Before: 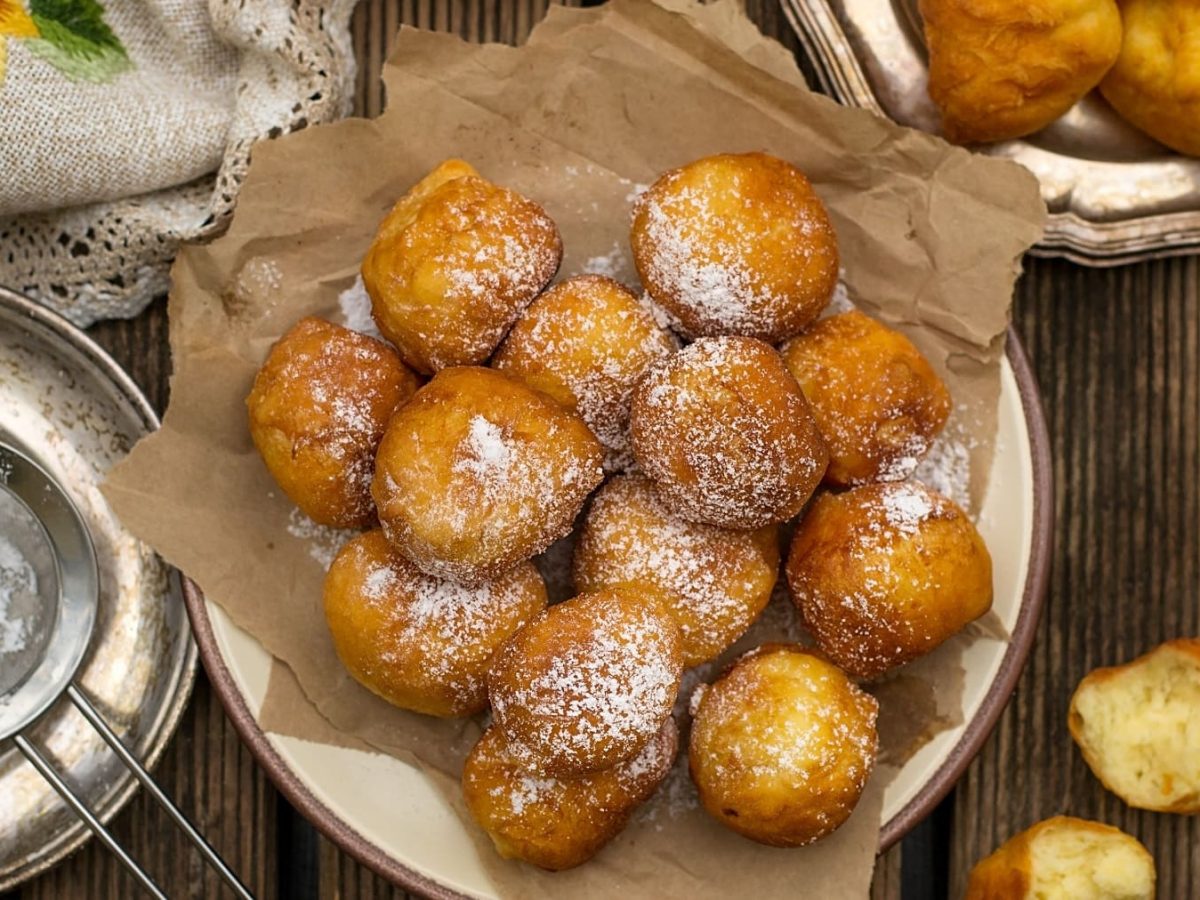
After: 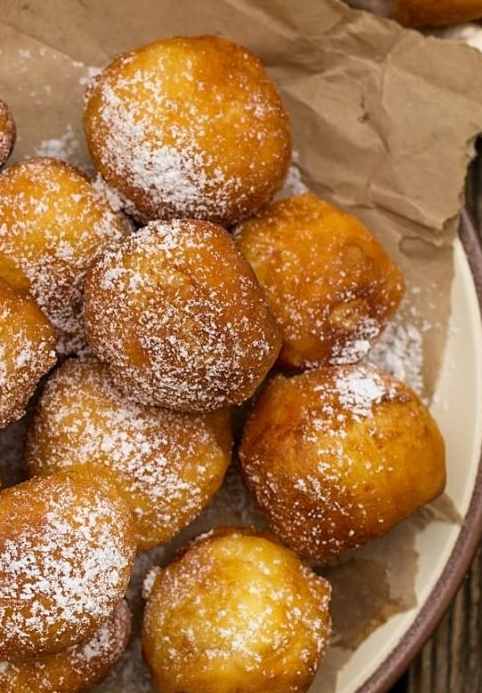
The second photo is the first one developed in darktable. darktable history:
crop: left 45.595%, top 13.07%, right 14.232%, bottom 9.83%
